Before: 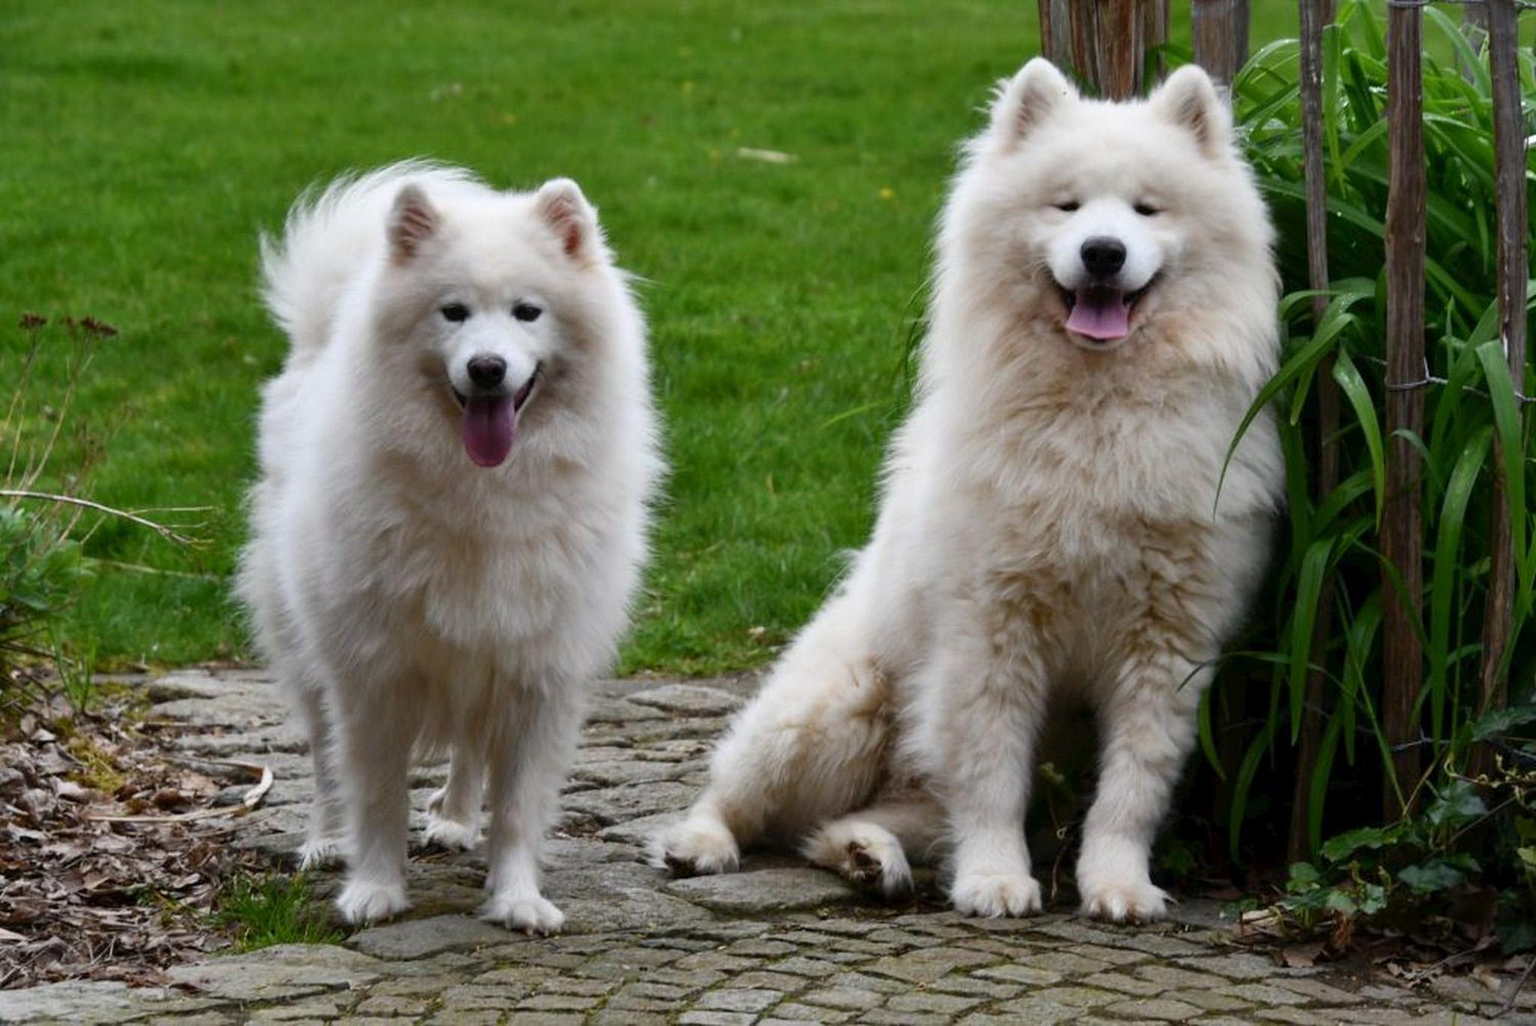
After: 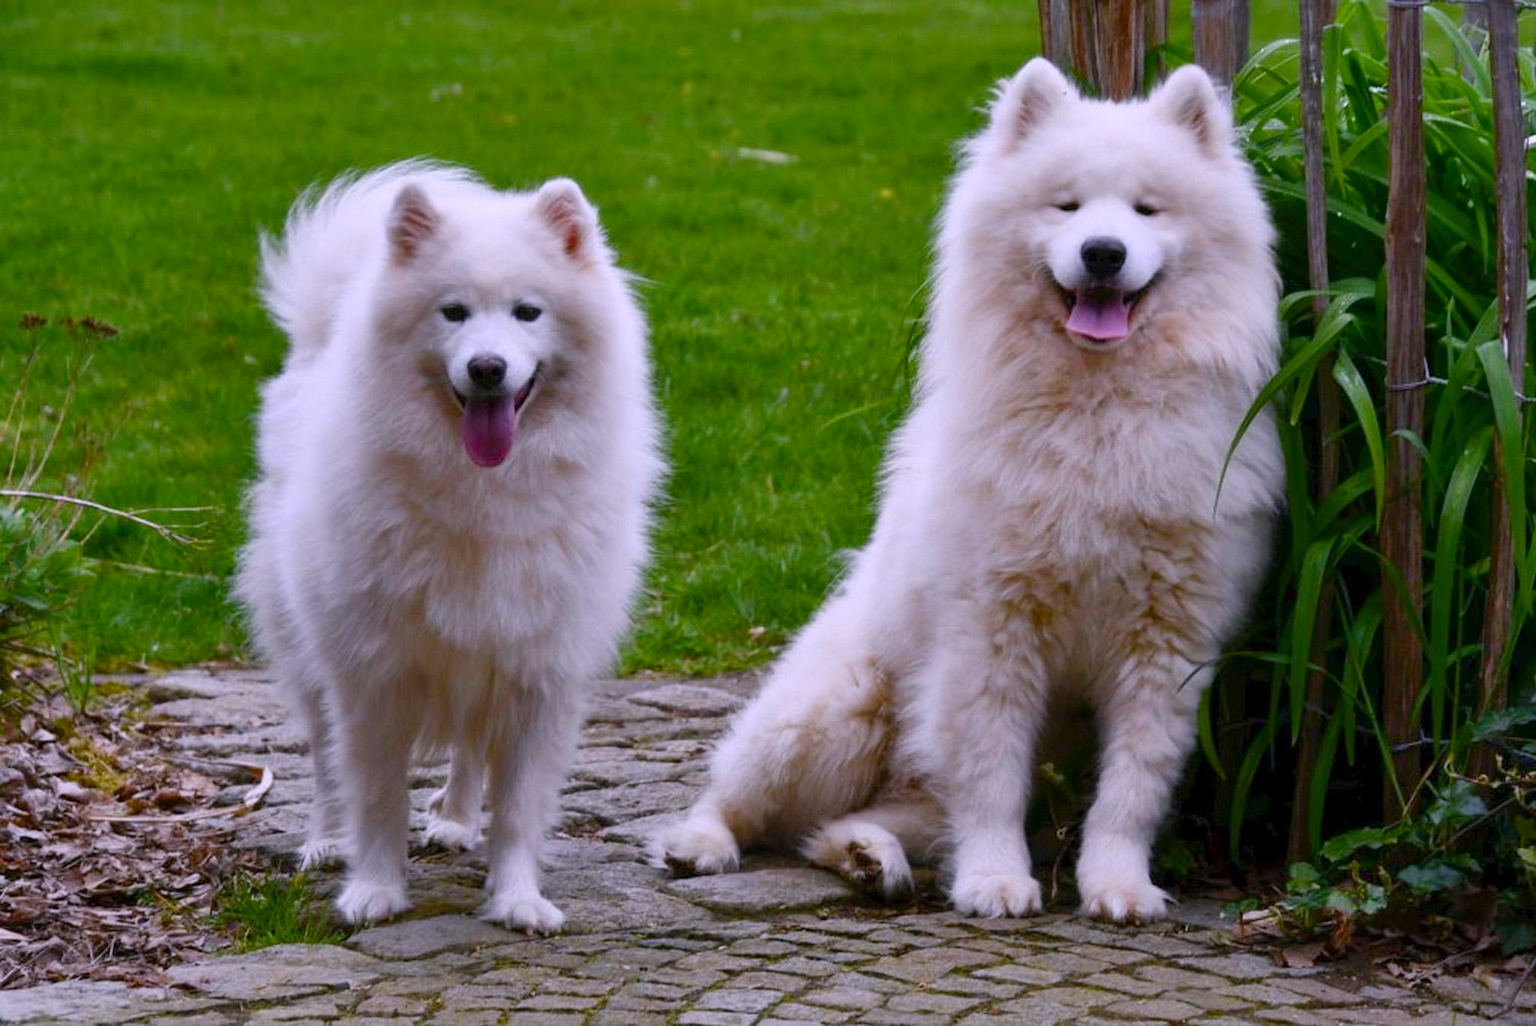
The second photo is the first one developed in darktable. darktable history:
color balance rgb: shadows lift › chroma 1%, shadows lift › hue 113°, highlights gain › chroma 0.2%, highlights gain › hue 333°, perceptual saturation grading › global saturation 20%, perceptual saturation grading › highlights -25%, perceptual saturation grading › shadows 25%, contrast -10%
white balance: red 1.042, blue 1.17
